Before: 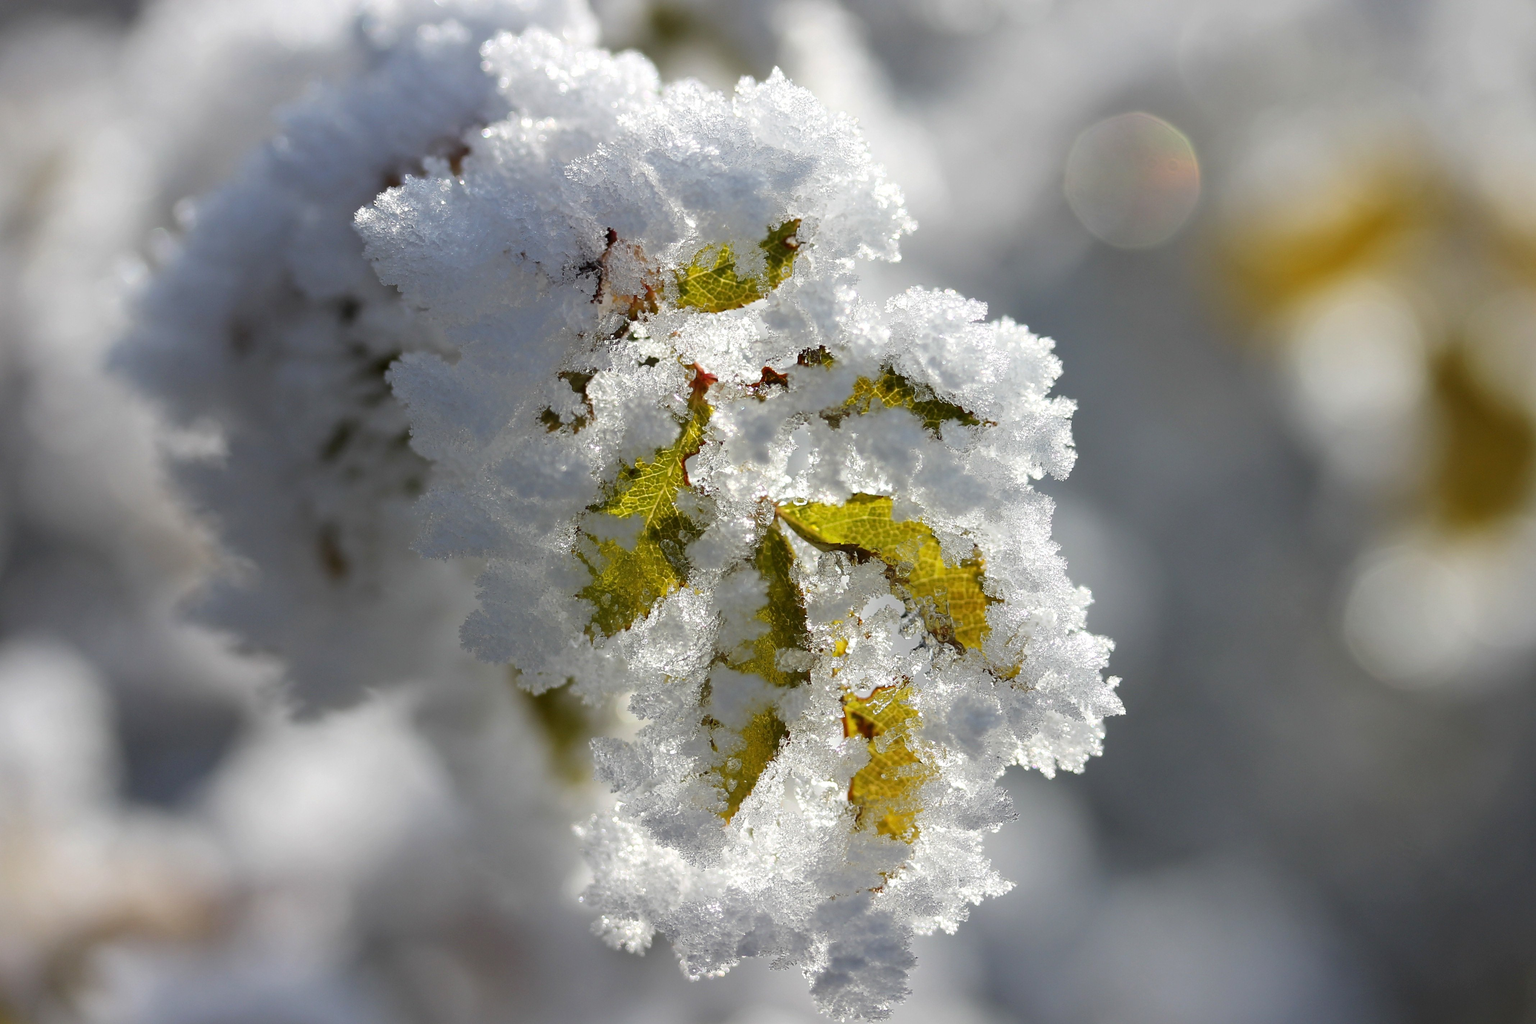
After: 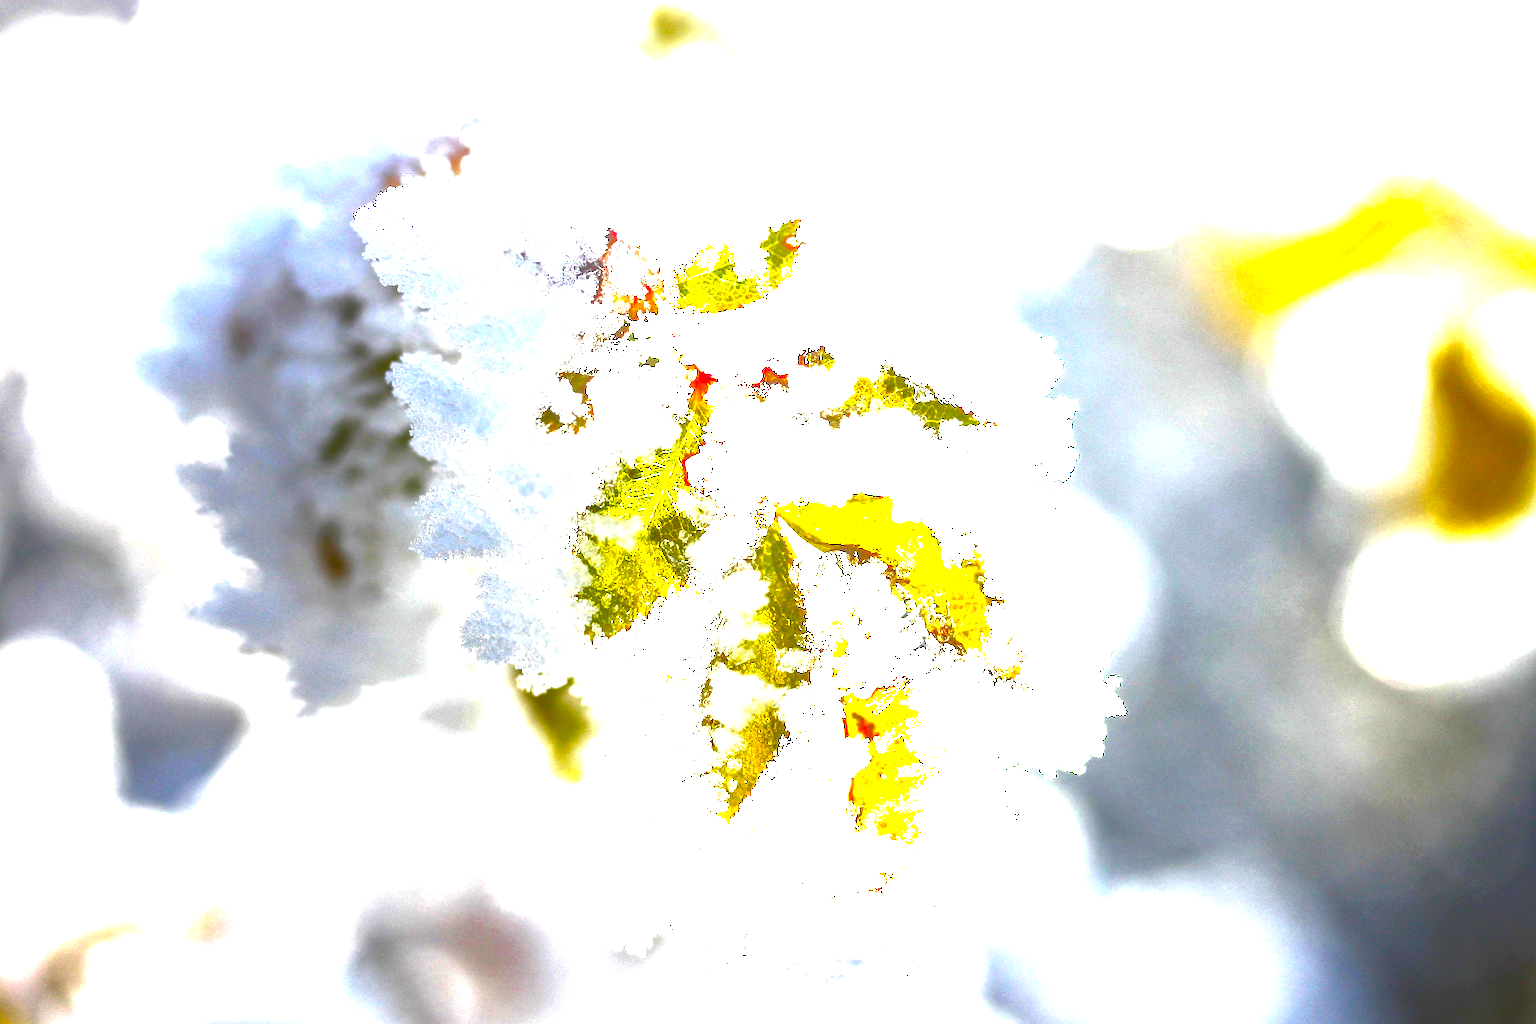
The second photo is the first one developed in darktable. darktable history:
contrast brightness saturation: brightness -0.988, saturation 0.985
tone equalizer: edges refinement/feathering 500, mask exposure compensation -1.57 EV, preserve details no
local contrast: on, module defaults
exposure: exposure 2.273 EV, compensate highlight preservation false
